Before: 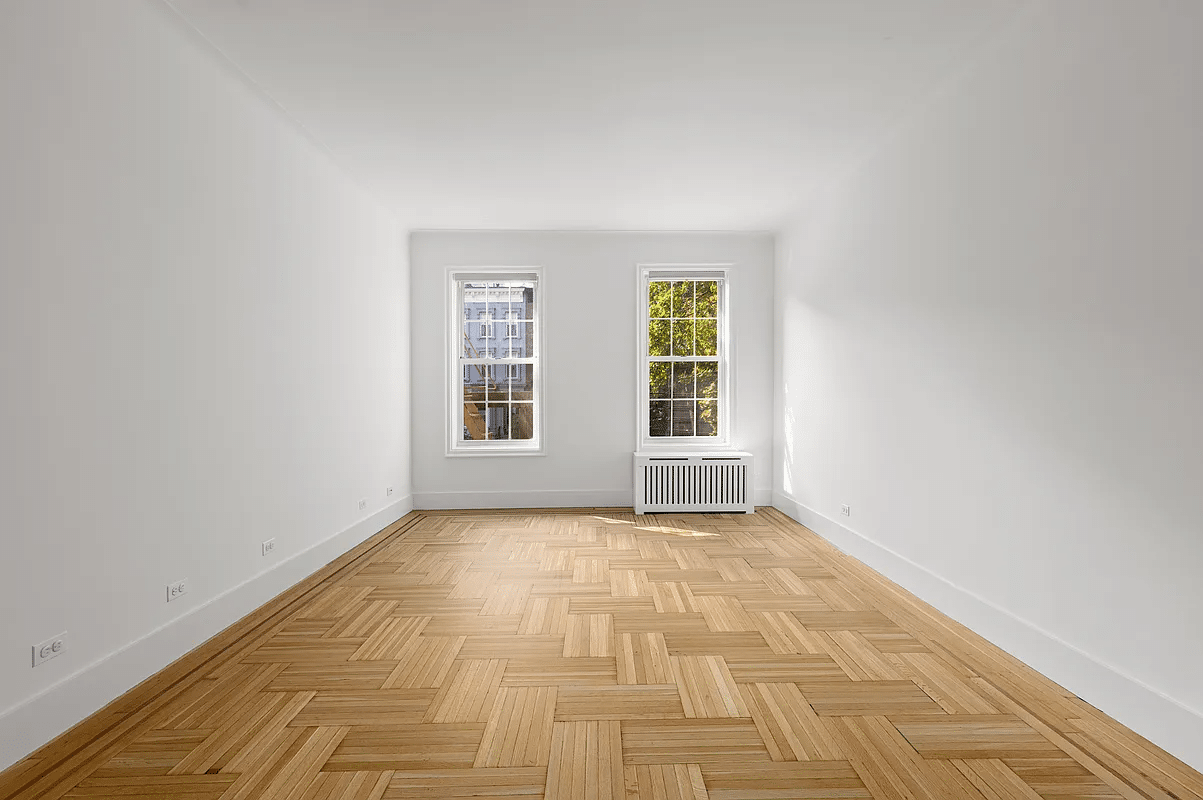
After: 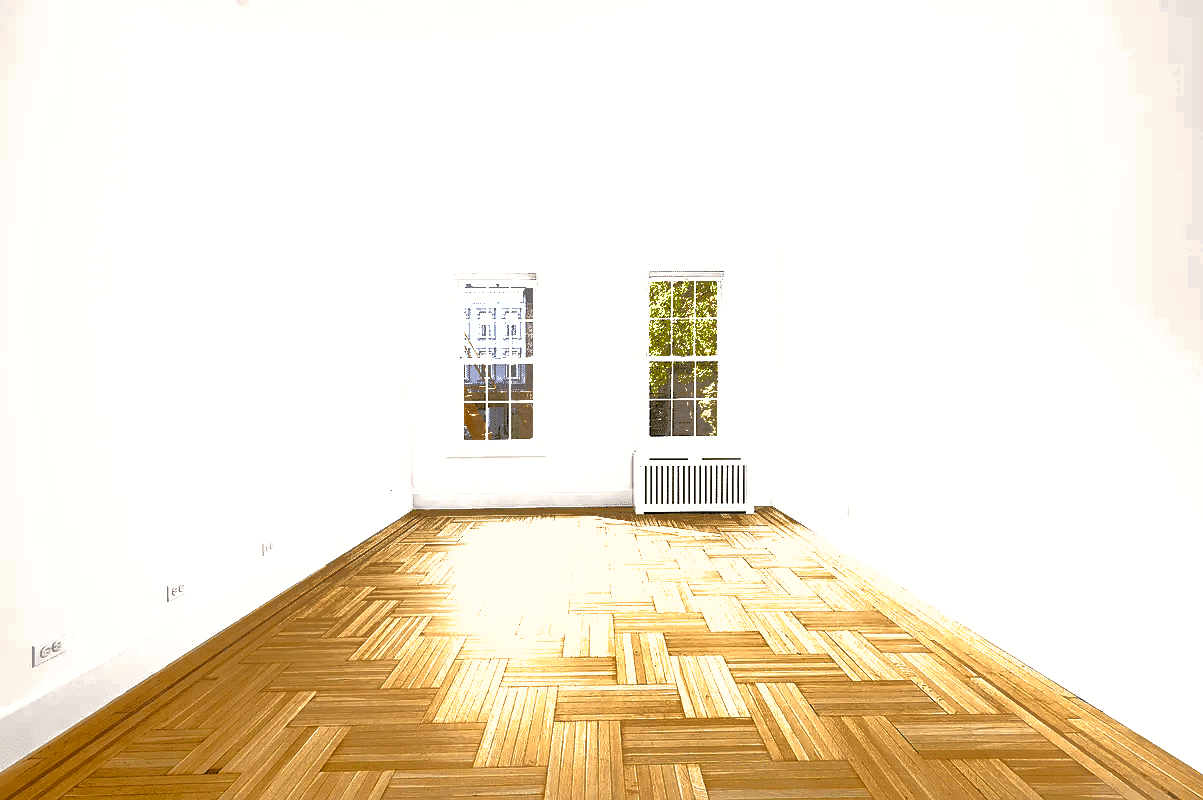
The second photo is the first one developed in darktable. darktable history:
color balance rgb: shadows lift › luminance -20%, power › hue 72.24°, highlights gain › luminance 15%, global offset › hue 171.6°, perceptual saturation grading › highlights -15%, perceptual saturation grading › shadows 25%, global vibrance 30%, contrast 10%
shadows and highlights: shadows 40, highlights -60
exposure: exposure 0.921 EV, compensate highlight preservation false
